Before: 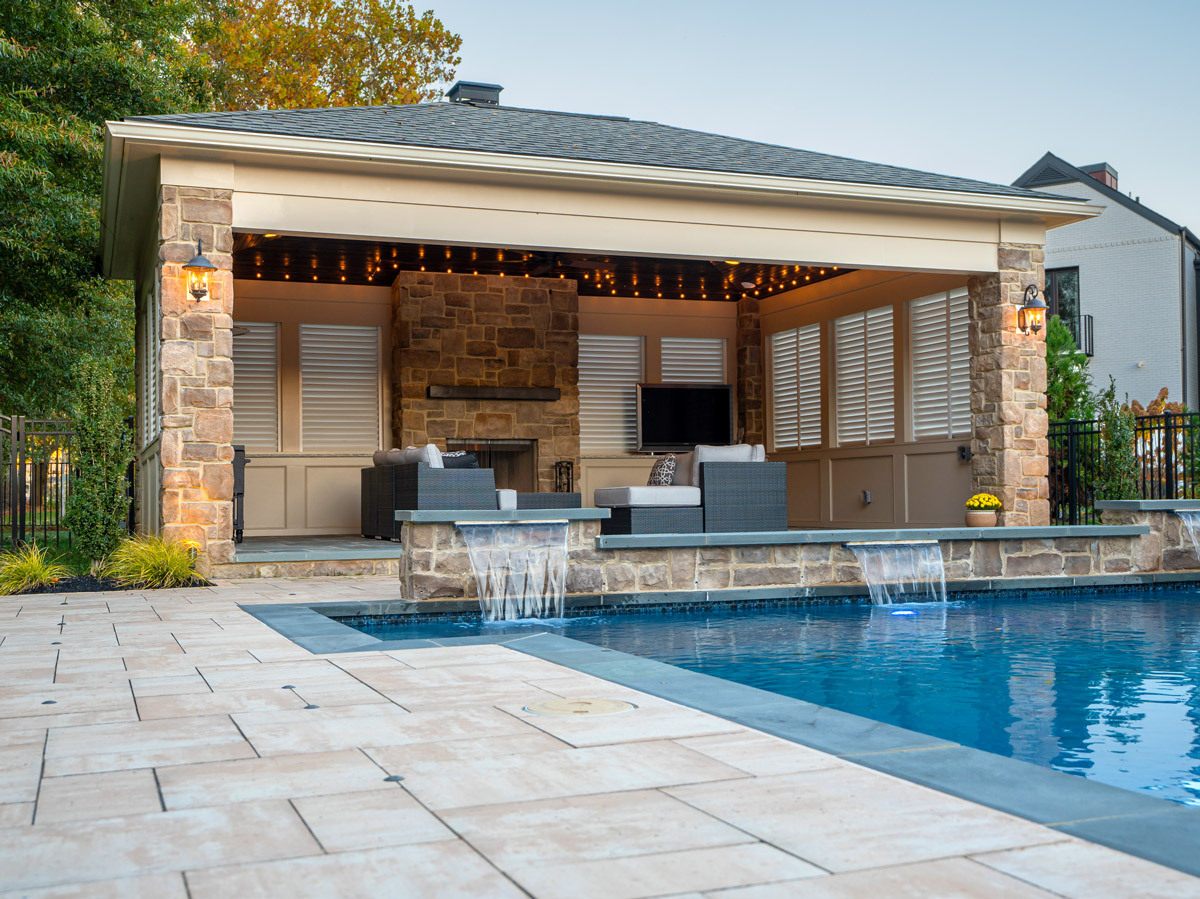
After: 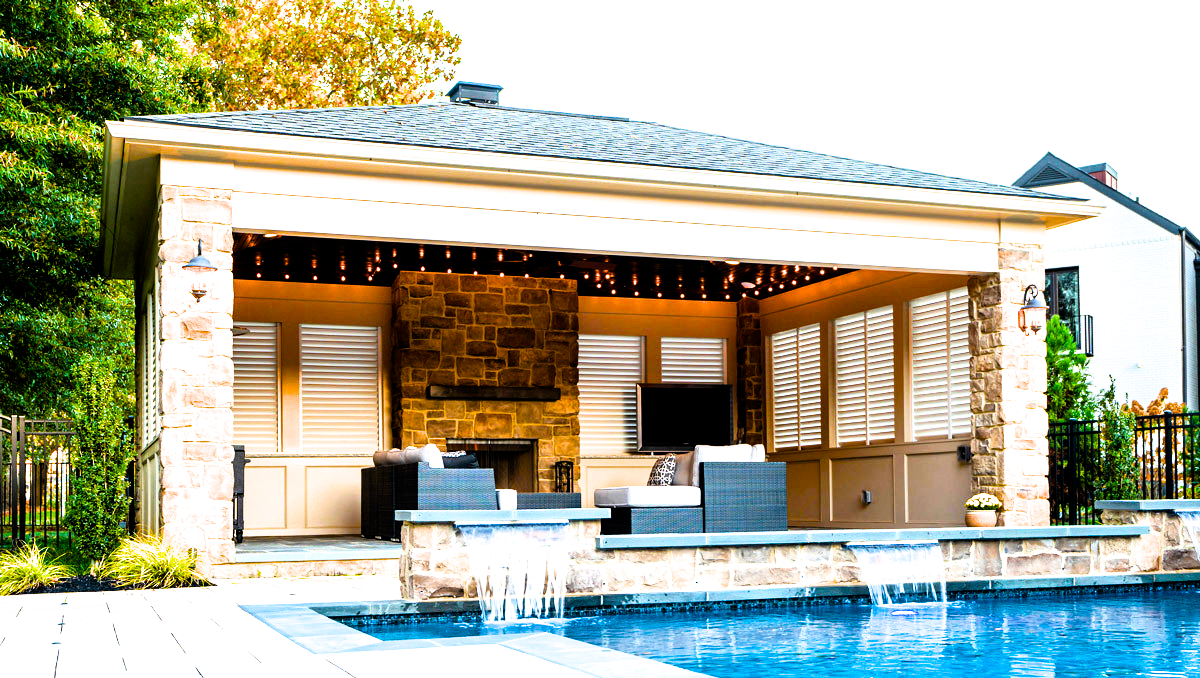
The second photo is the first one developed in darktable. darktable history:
filmic rgb: black relative exposure -5.12 EV, white relative exposure 3.52 EV, threshold 5.97 EV, hardness 3.18, contrast 1.203, highlights saturation mix -29.48%, enable highlight reconstruction true
contrast brightness saturation: contrast 0.041, saturation 0.155
crop: bottom 24.513%
color balance rgb: perceptual saturation grading › global saturation 20%, perceptual saturation grading › highlights -25.436%, perceptual saturation grading › shadows 49.942%, perceptual brilliance grading › global brilliance 30.504%, perceptual brilliance grading › highlights 49.357%, perceptual brilliance grading › mid-tones 50.722%, perceptual brilliance grading › shadows -21.372%, global vibrance 20%
